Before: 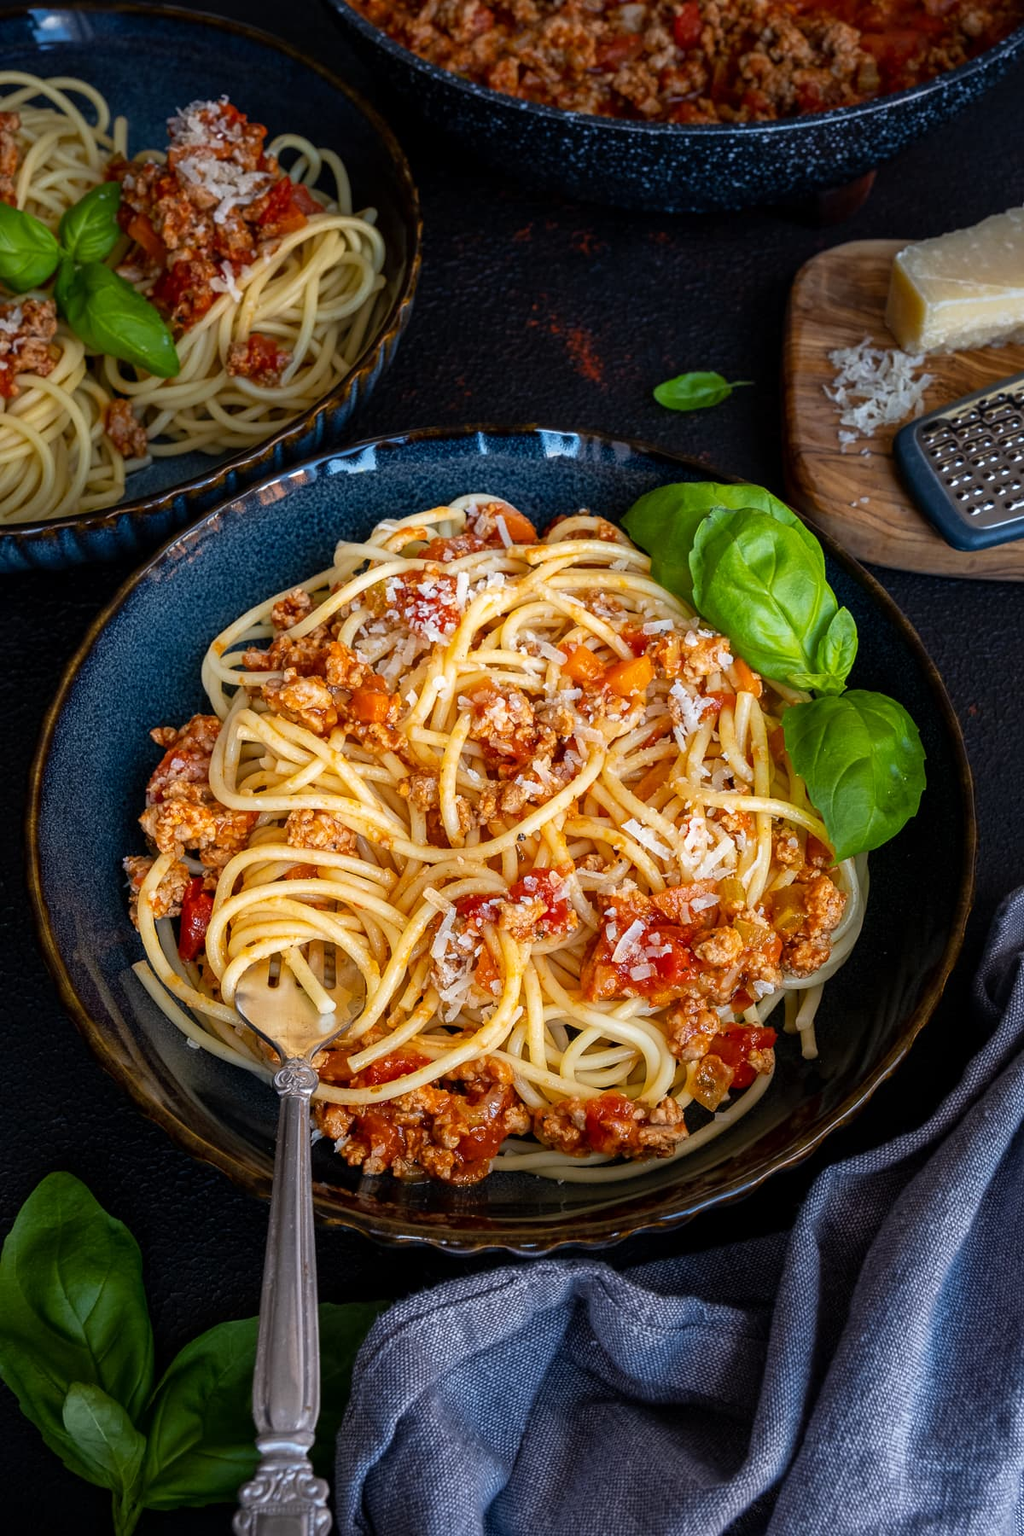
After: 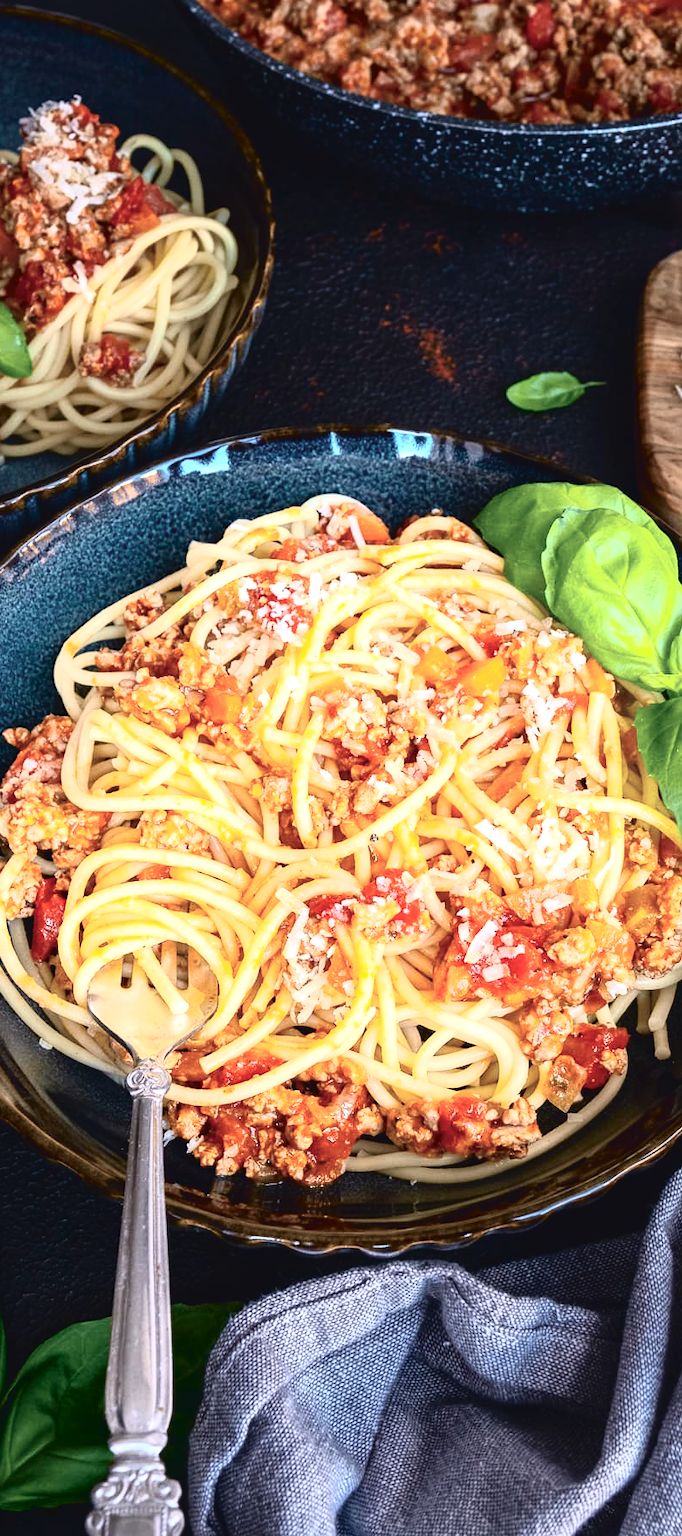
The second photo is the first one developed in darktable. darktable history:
tone curve: curves: ch0 [(0, 0.039) (0.104, 0.094) (0.285, 0.301) (0.673, 0.796) (0.845, 0.932) (0.994, 0.971)]; ch1 [(0, 0) (0.356, 0.385) (0.424, 0.405) (0.498, 0.502) (0.586, 0.57) (0.657, 0.642) (1, 1)]; ch2 [(0, 0) (0.424, 0.438) (0.46, 0.453) (0.515, 0.505) (0.557, 0.57) (0.612, 0.583) (0.722, 0.67) (1, 1)], color space Lab, independent channels, preserve colors none
crop and rotate: left 14.436%, right 18.898%
exposure: black level correction 0, exposure 1 EV, compensate exposure bias true, compensate highlight preservation false
